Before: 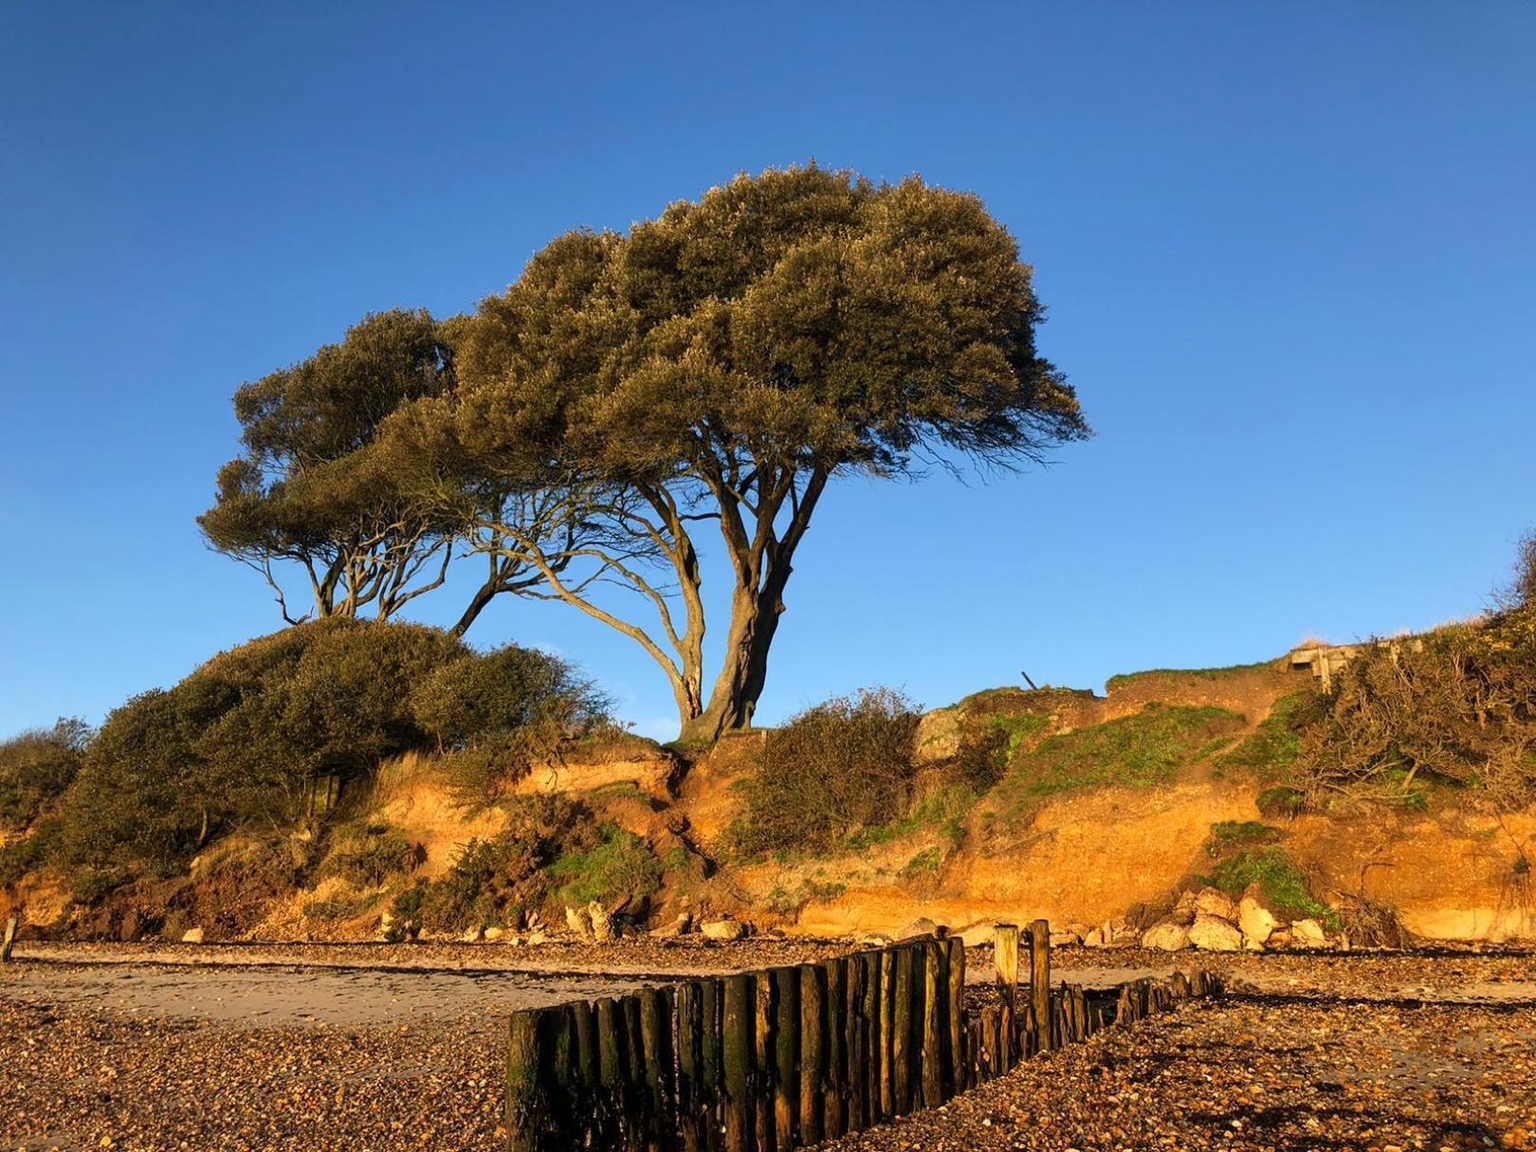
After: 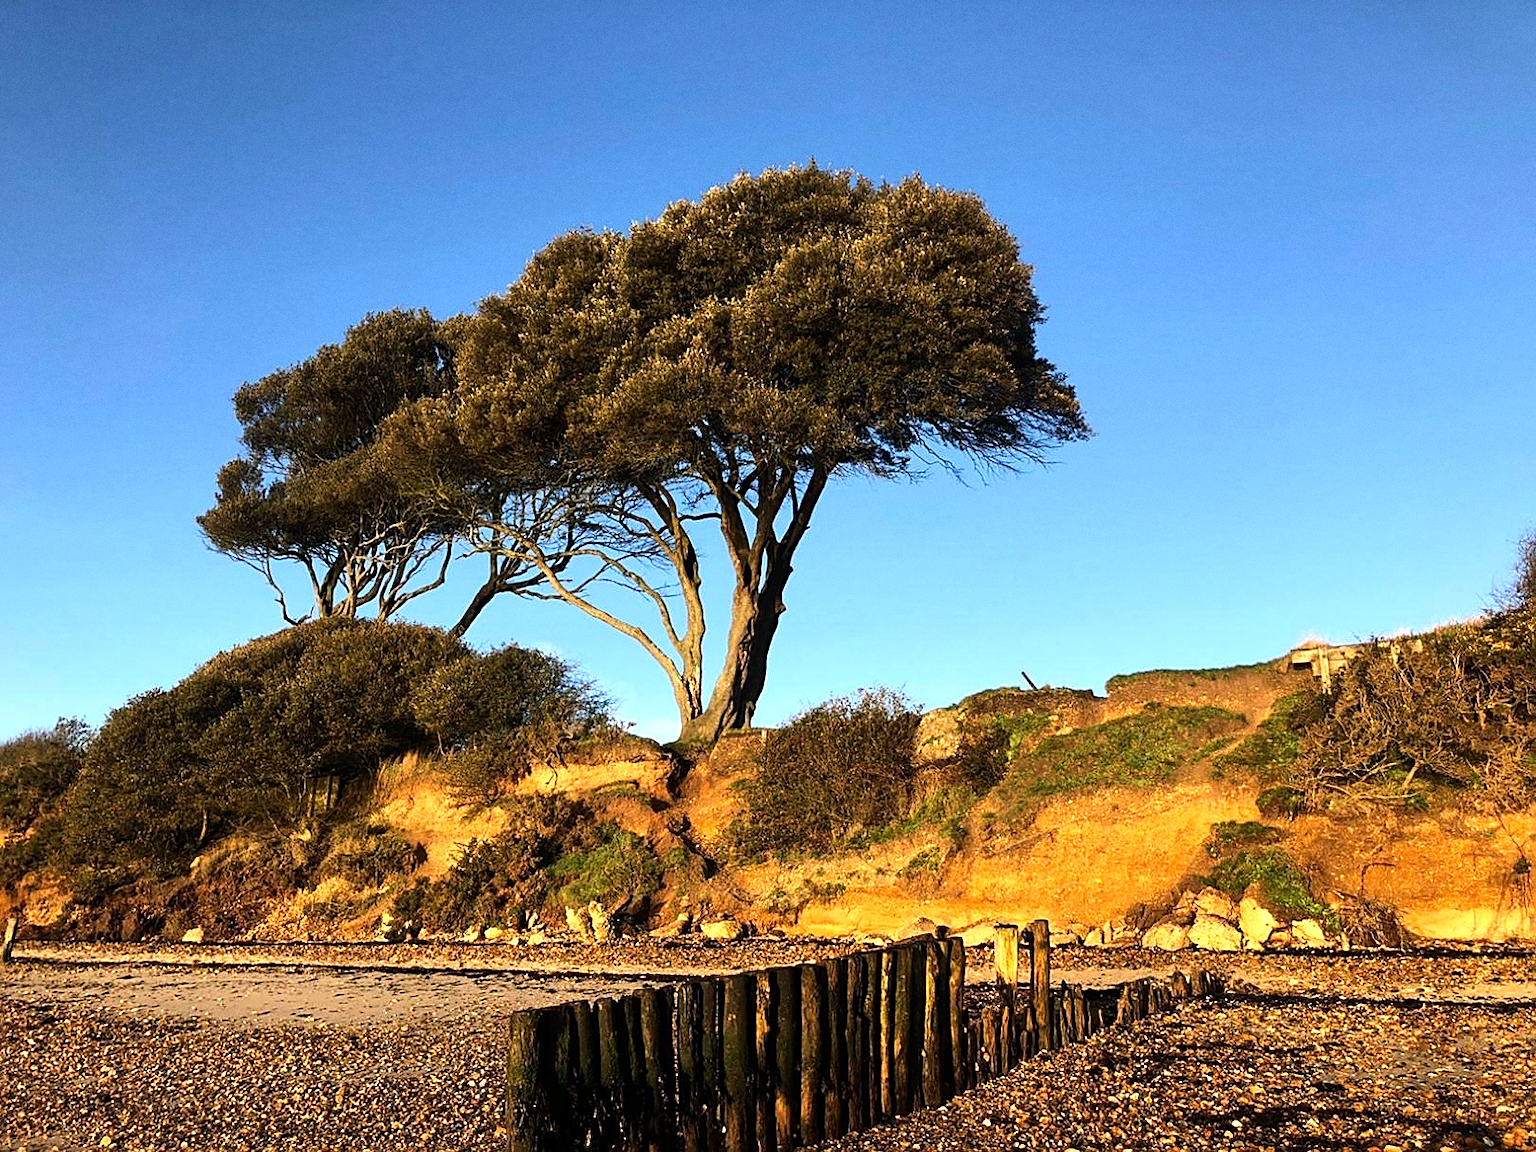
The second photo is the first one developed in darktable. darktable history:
grain: coarseness 0.09 ISO, strength 16.61%
tone equalizer: -8 EV -0.75 EV, -7 EV -0.7 EV, -6 EV -0.6 EV, -5 EV -0.4 EV, -3 EV 0.4 EV, -2 EV 0.6 EV, -1 EV 0.7 EV, +0 EV 0.75 EV, edges refinement/feathering 500, mask exposure compensation -1.57 EV, preserve details no
sharpen: on, module defaults
